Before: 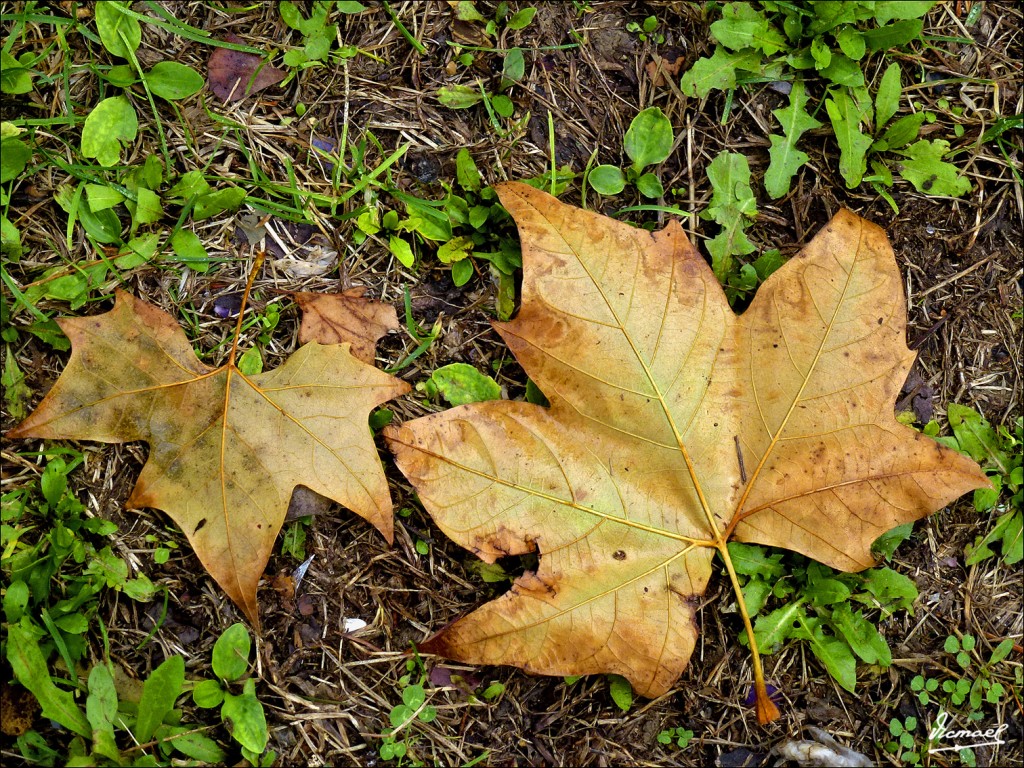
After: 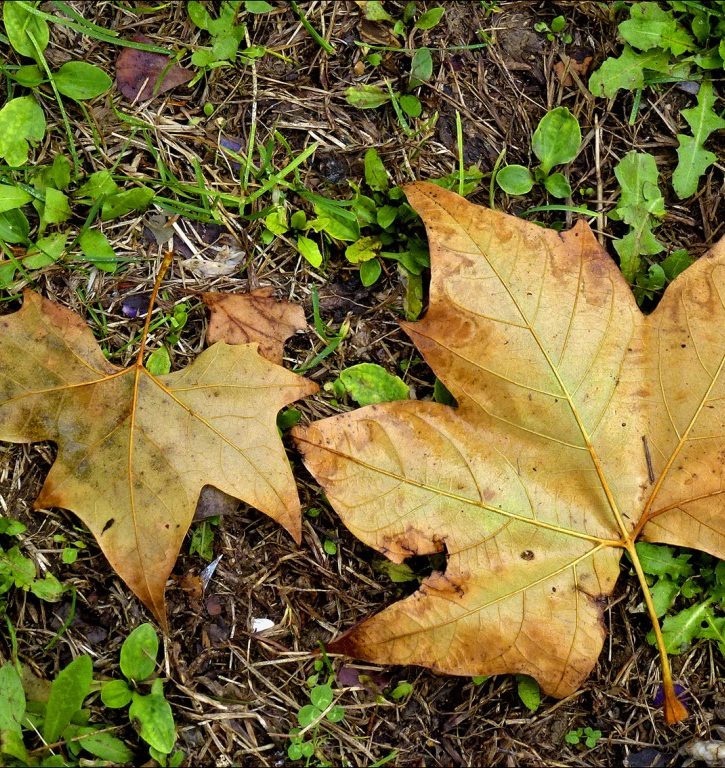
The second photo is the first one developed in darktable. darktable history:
crop and rotate: left 9.067%, right 20.109%
